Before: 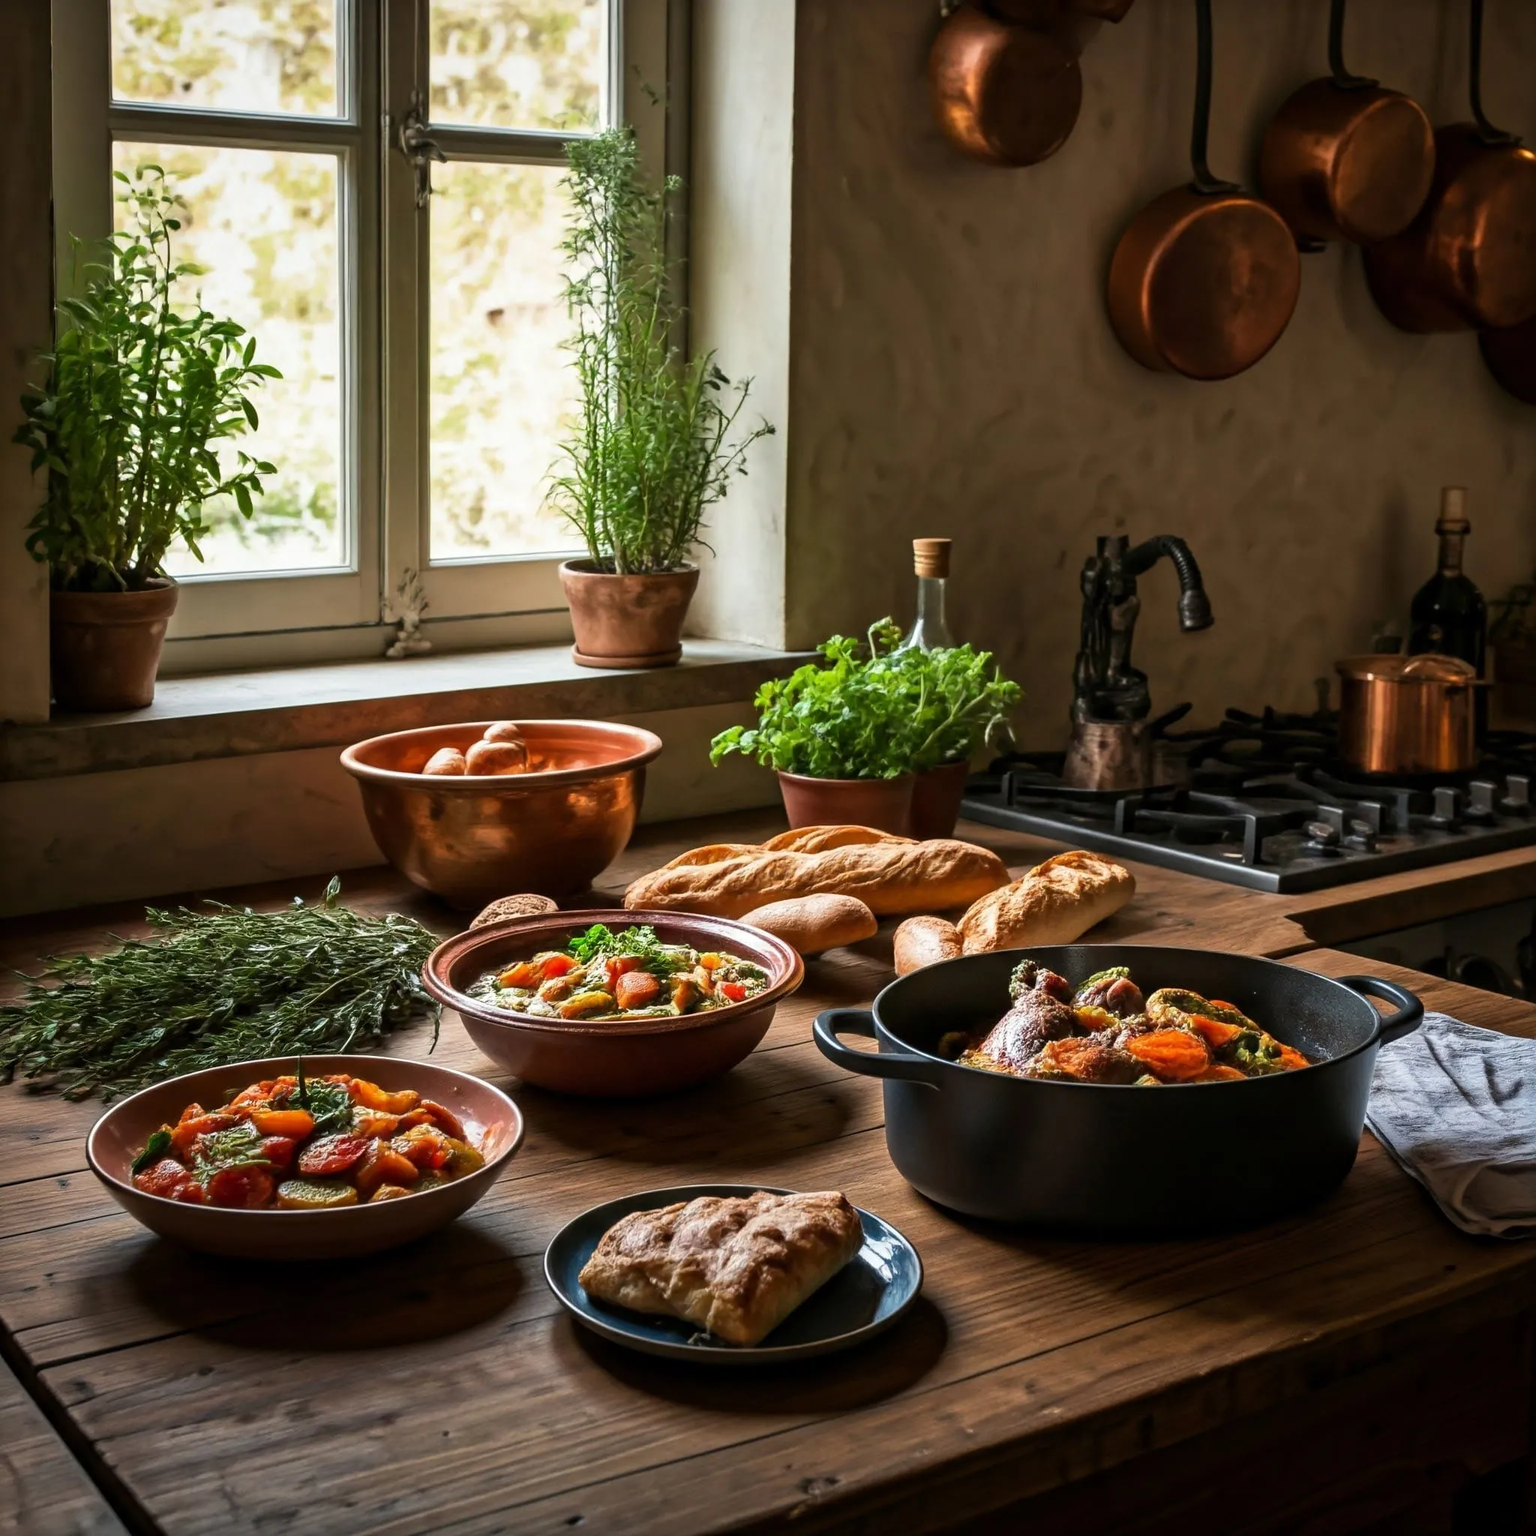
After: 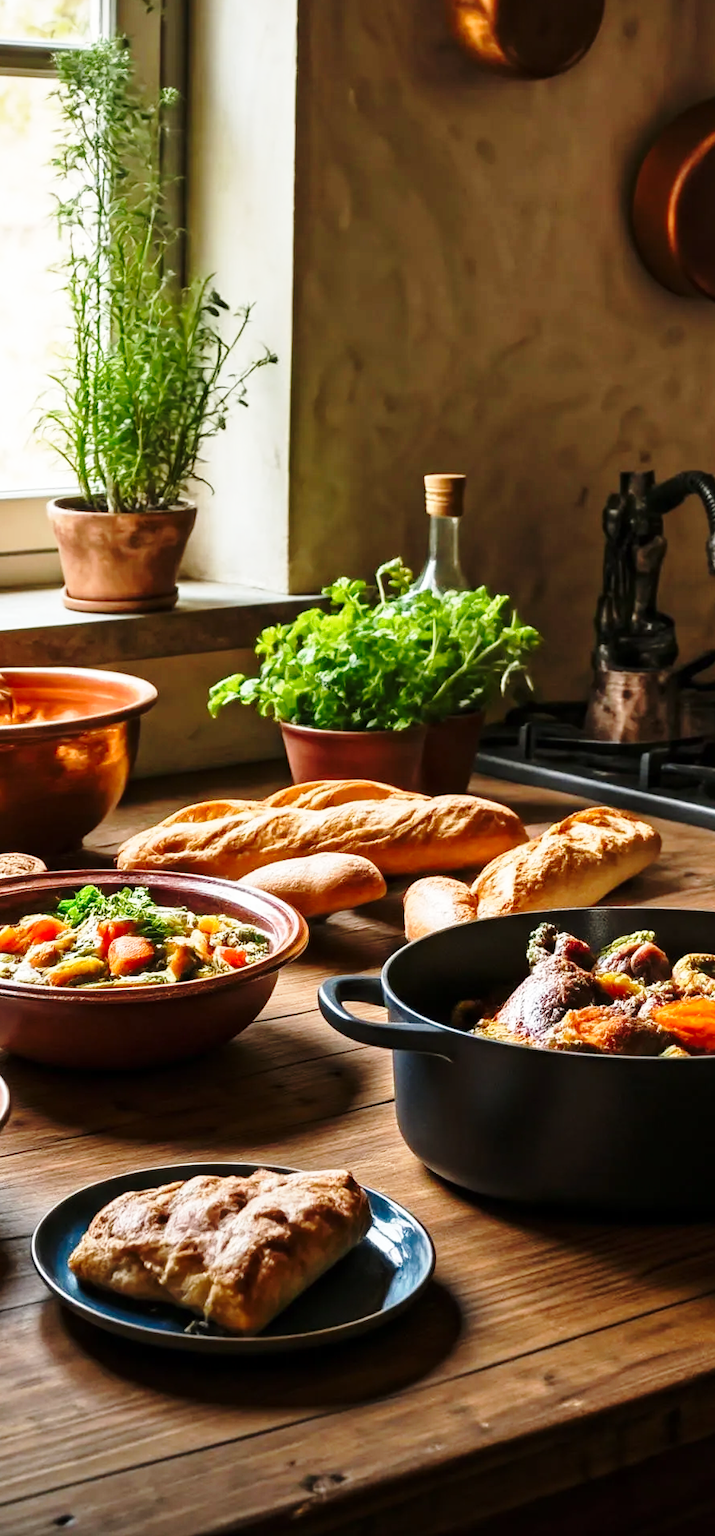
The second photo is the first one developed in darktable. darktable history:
crop: left 33.54%, top 6.081%, right 22.708%
base curve: curves: ch0 [(0, 0) (0.028, 0.03) (0.121, 0.232) (0.46, 0.748) (0.859, 0.968) (1, 1)], preserve colors none
